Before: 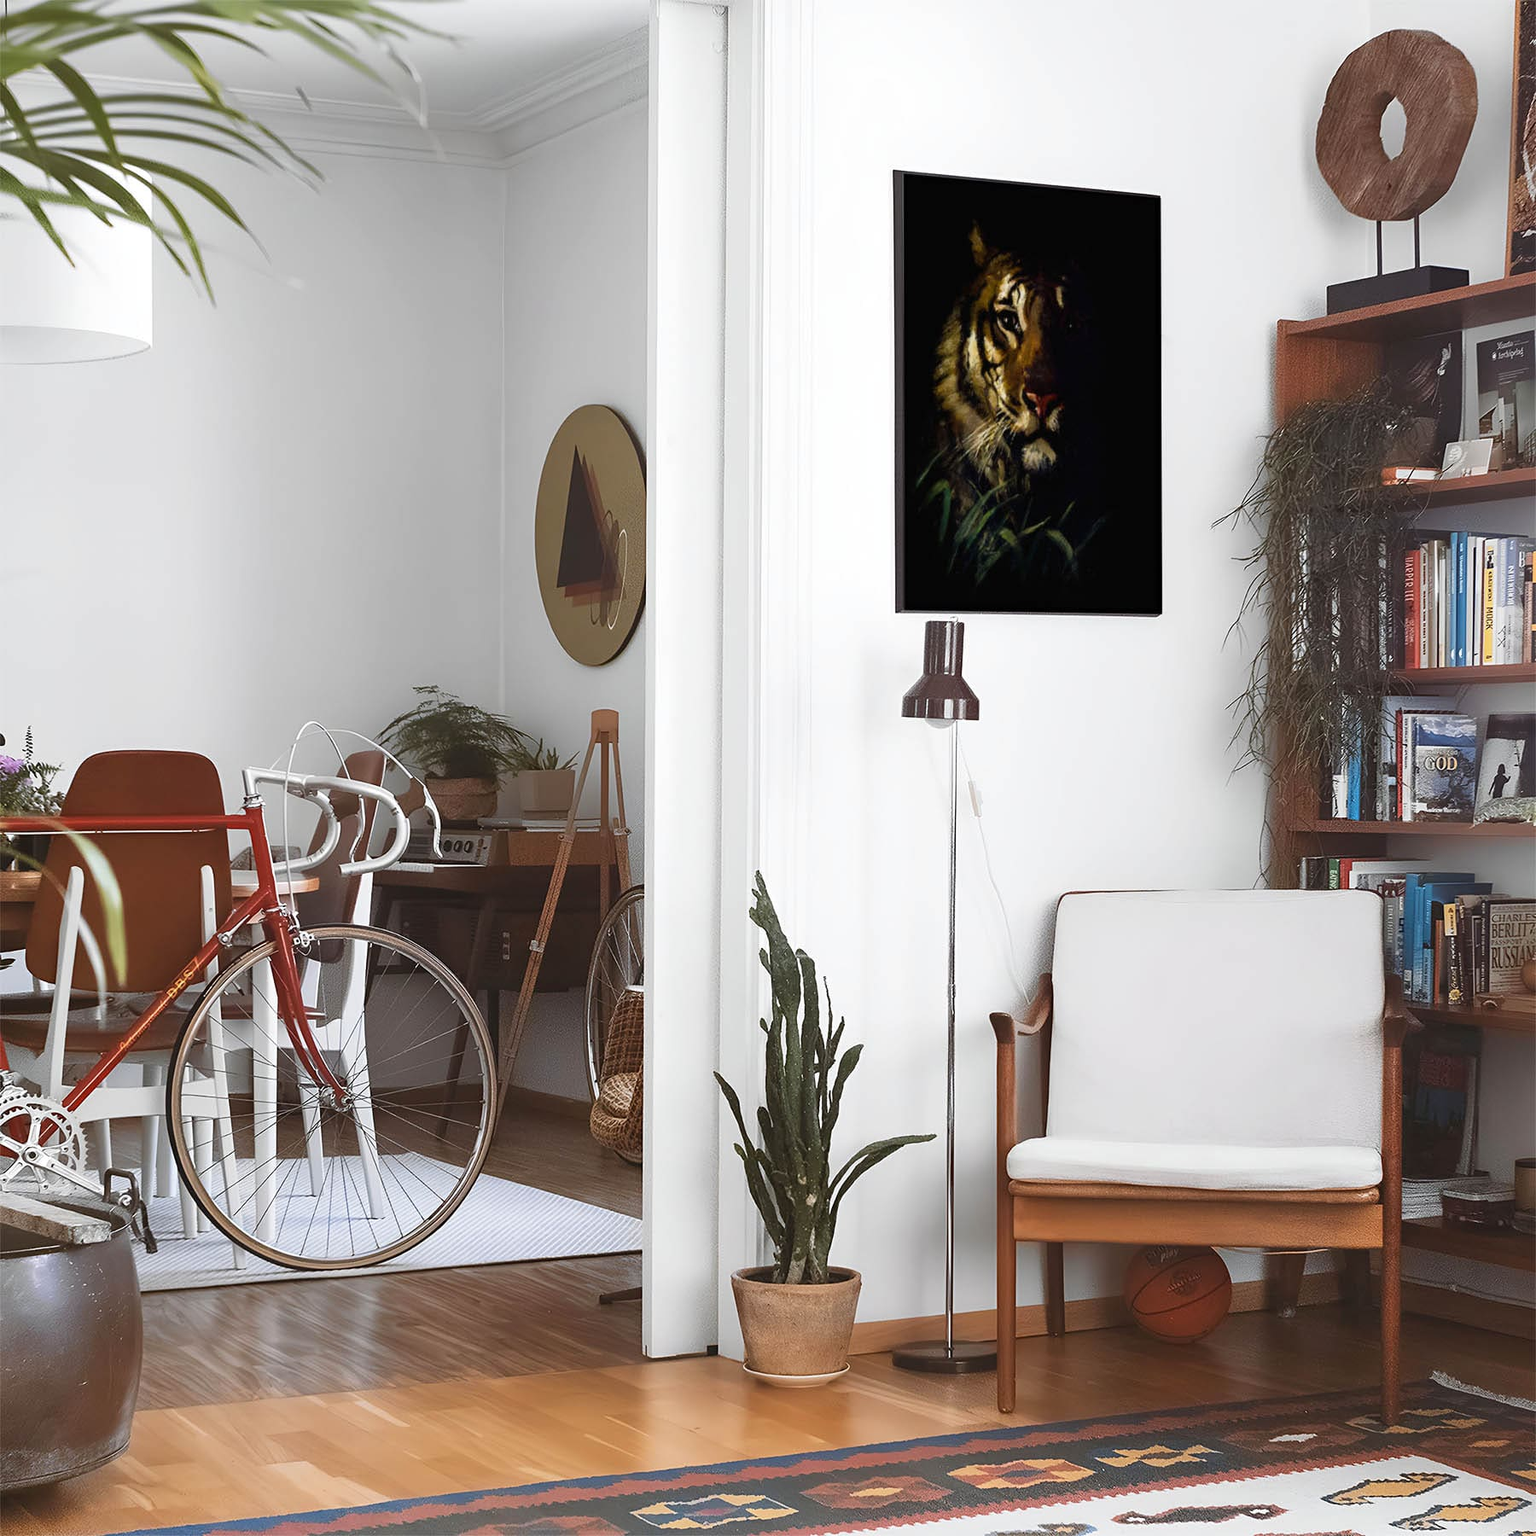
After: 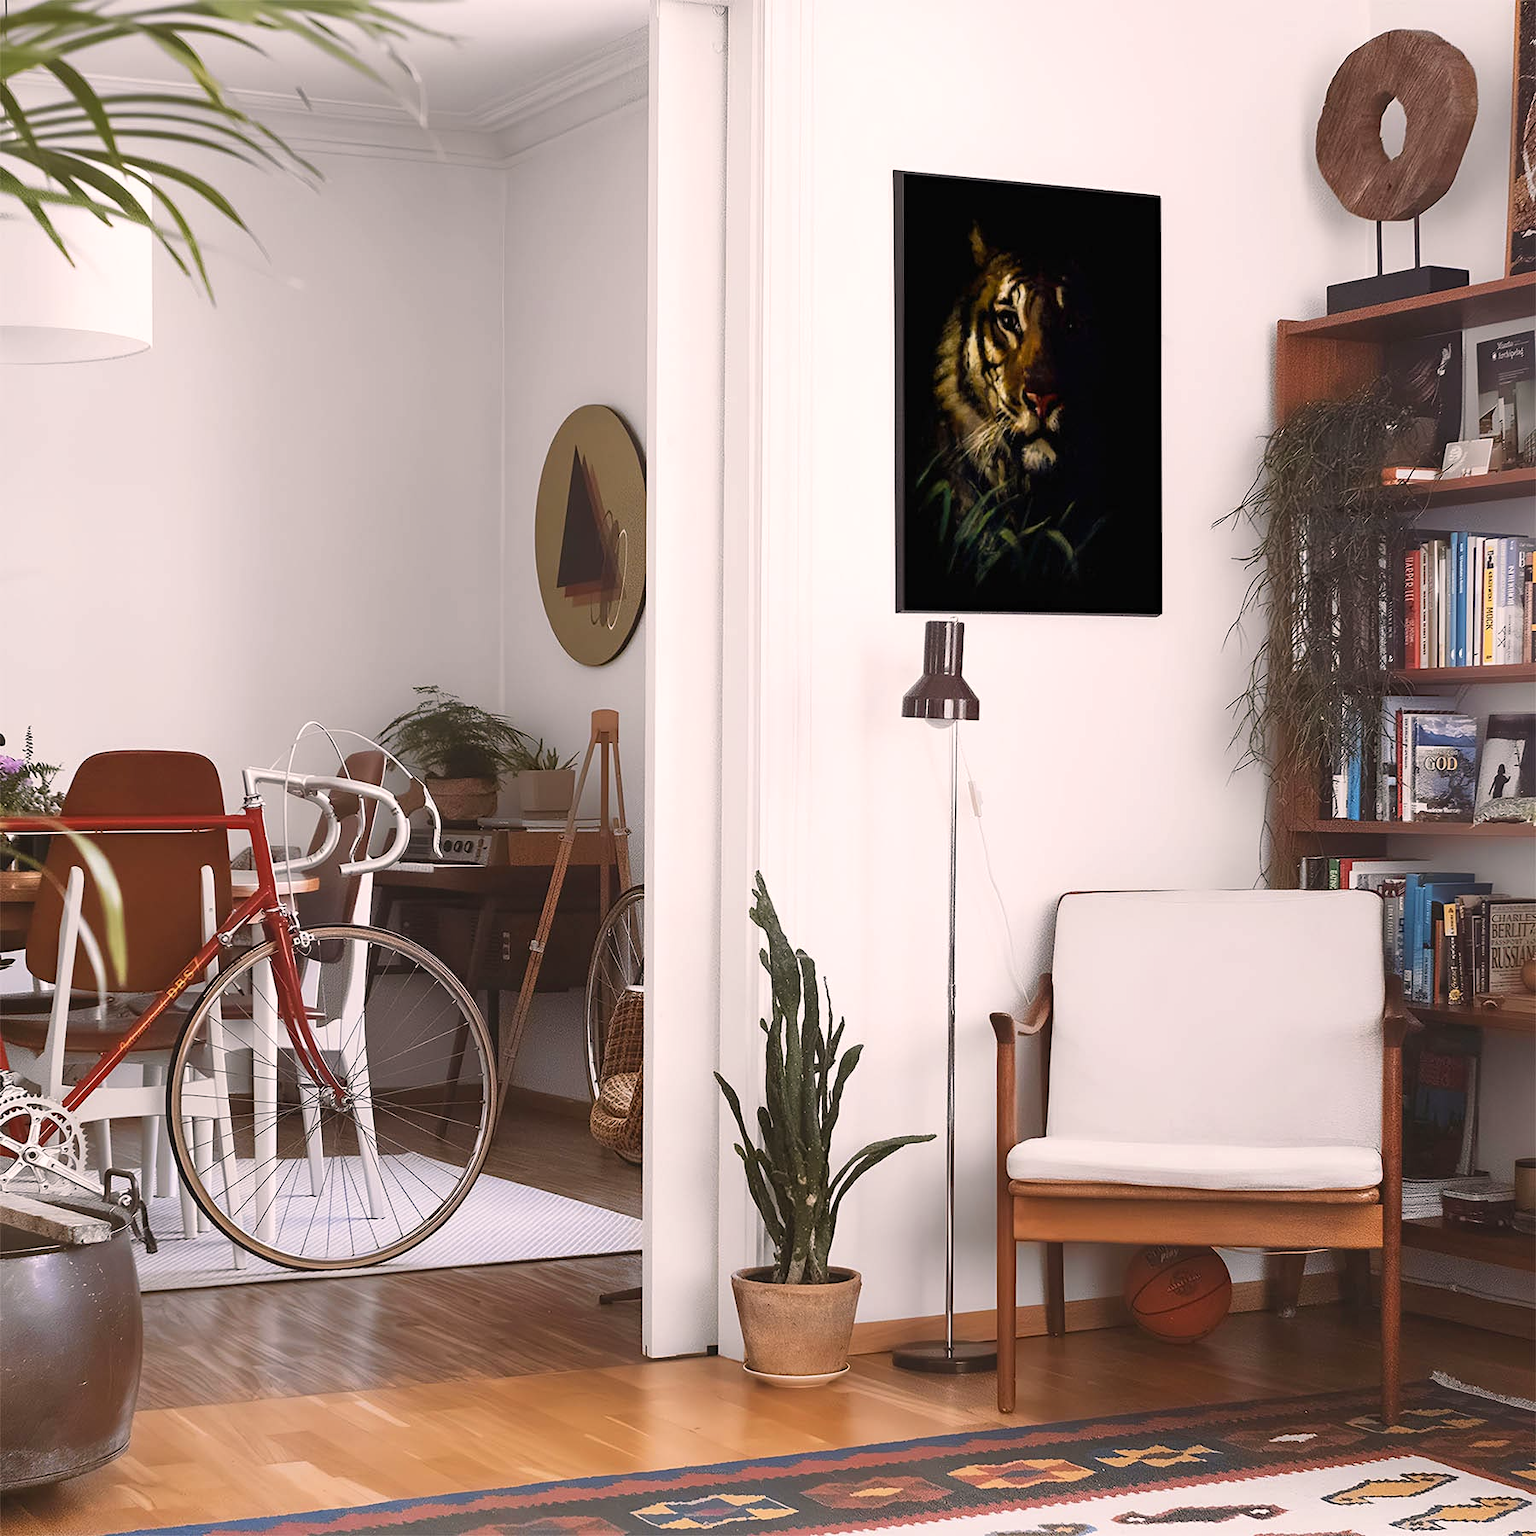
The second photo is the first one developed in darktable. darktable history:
color correction: highlights a* 7.34, highlights b* 4.37
